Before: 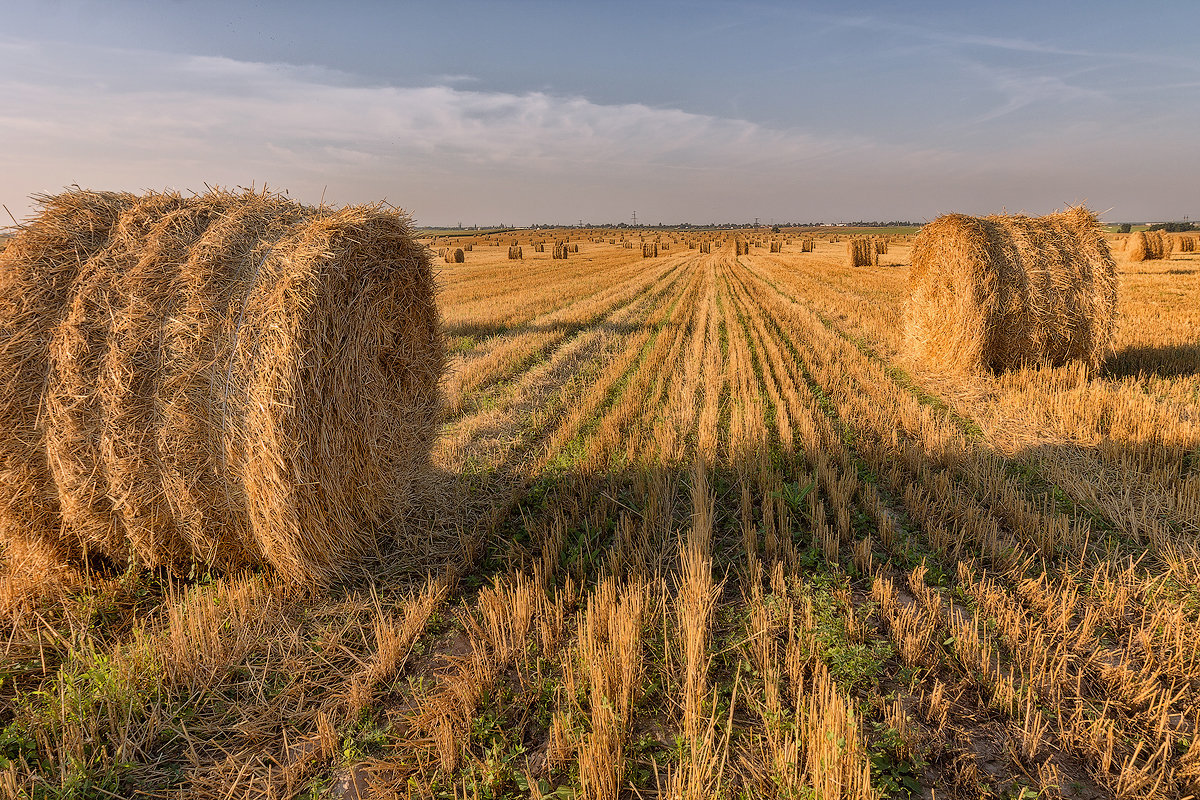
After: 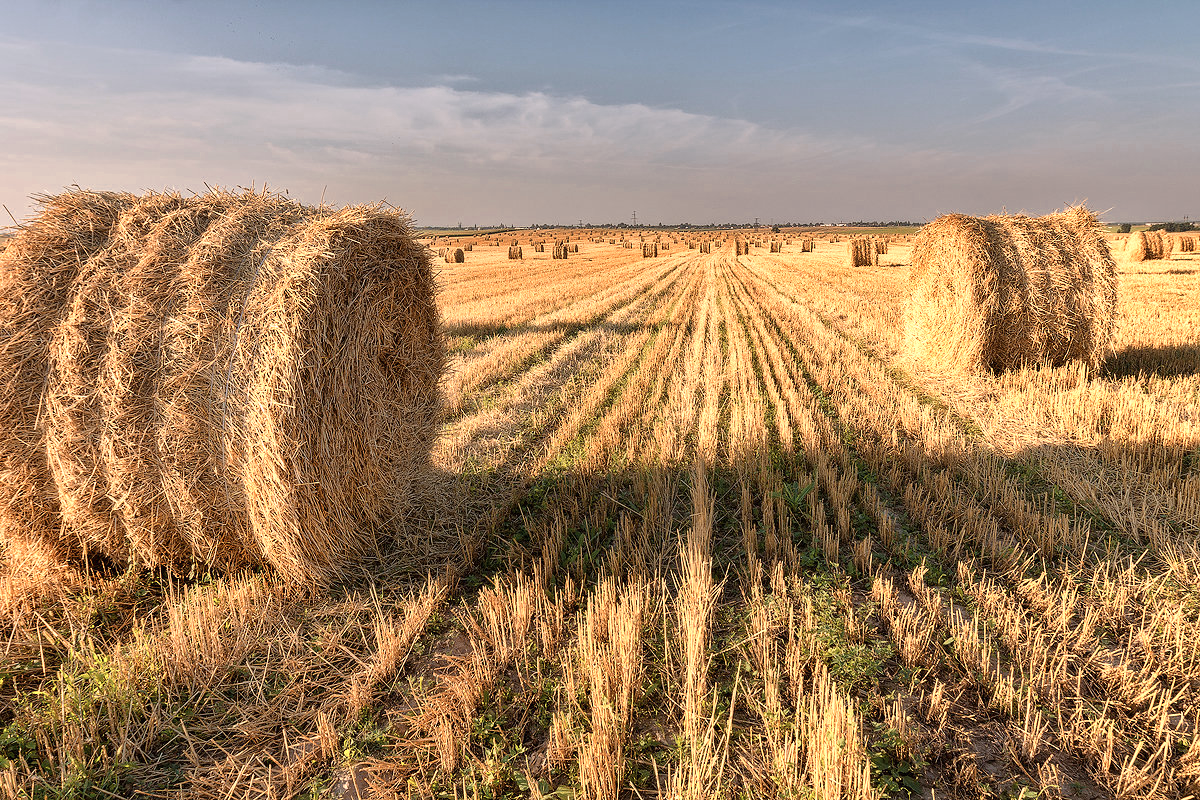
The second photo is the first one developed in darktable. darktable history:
color zones: curves: ch0 [(0.018, 0.548) (0.197, 0.654) (0.425, 0.447) (0.605, 0.658) (0.732, 0.579)]; ch1 [(0.105, 0.531) (0.224, 0.531) (0.386, 0.39) (0.618, 0.456) (0.732, 0.456) (0.956, 0.421)]; ch2 [(0.039, 0.583) (0.215, 0.465) (0.399, 0.544) (0.465, 0.548) (0.614, 0.447) (0.724, 0.43) (0.882, 0.623) (0.956, 0.632)]
